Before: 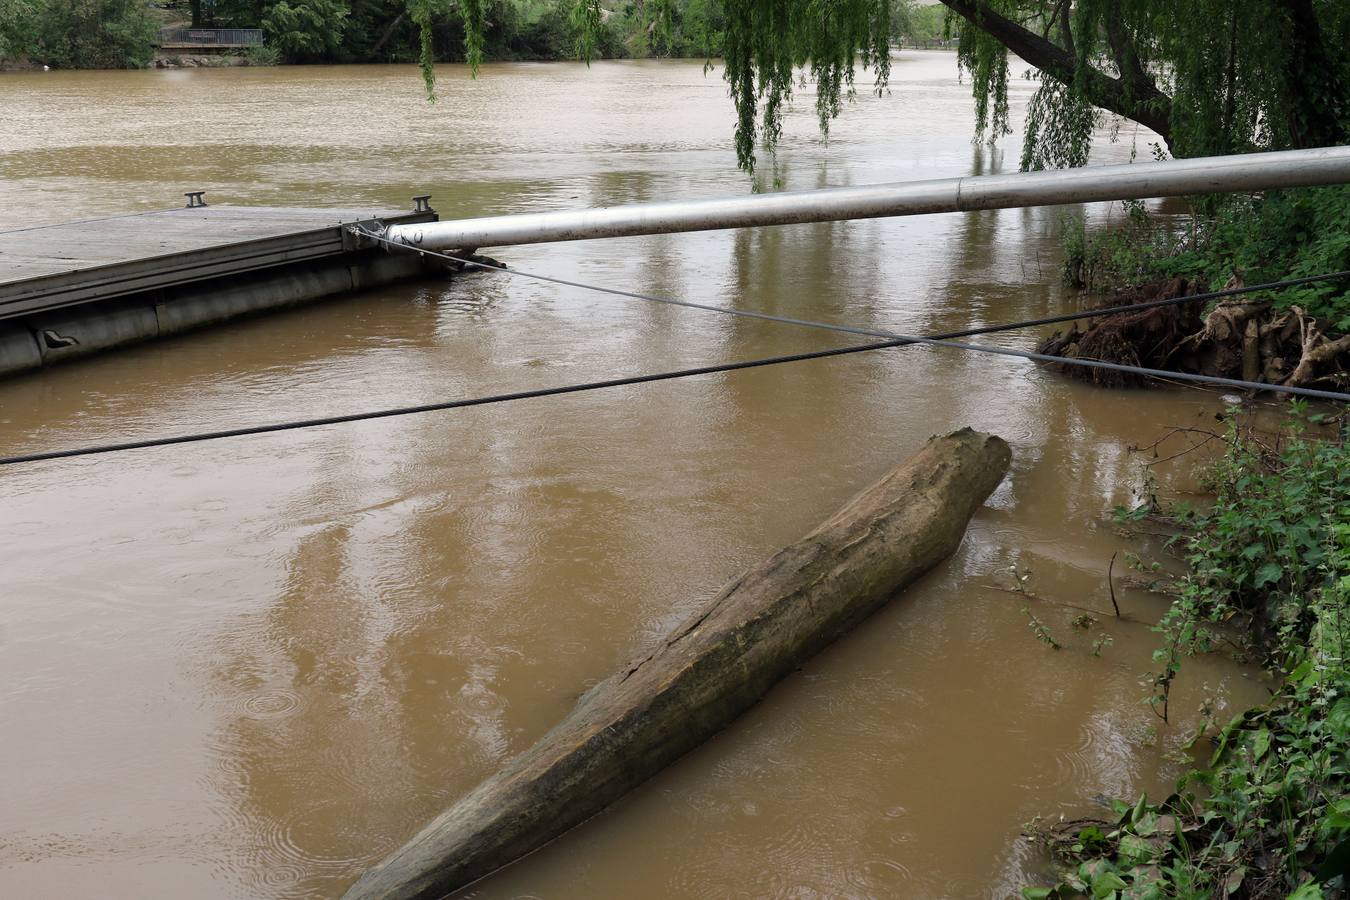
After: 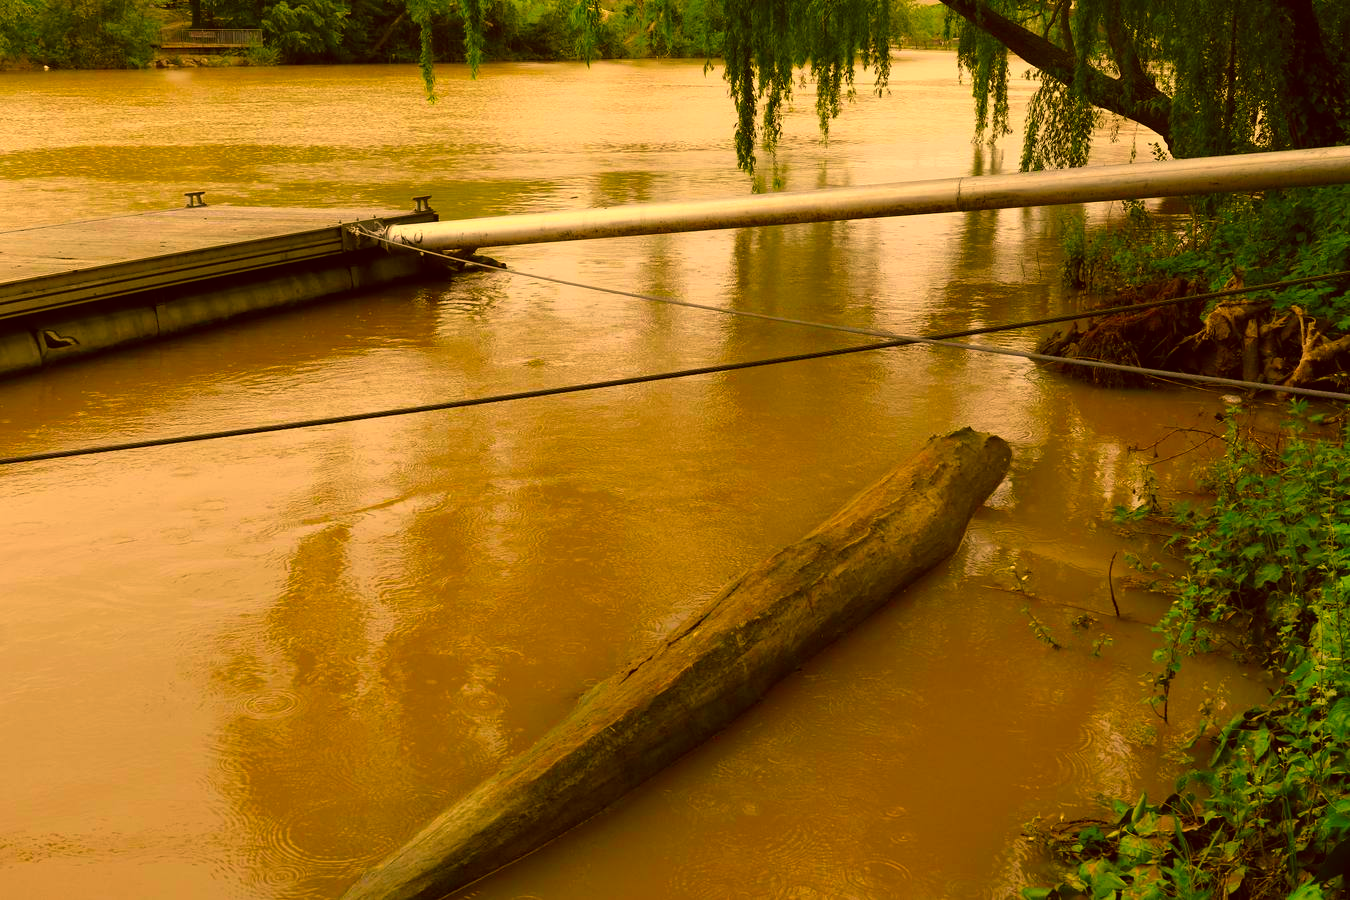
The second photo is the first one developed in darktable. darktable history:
color correction: highlights a* 11.03, highlights b* 30.22, shadows a* 2.7, shadows b* 18.24, saturation 1.76
